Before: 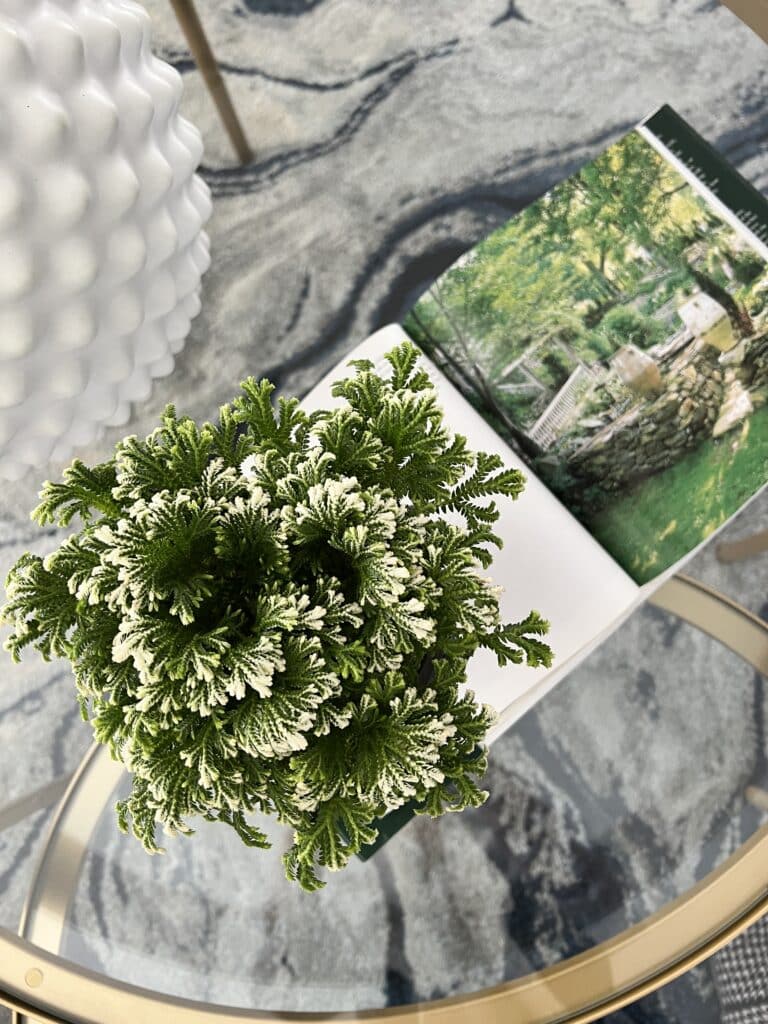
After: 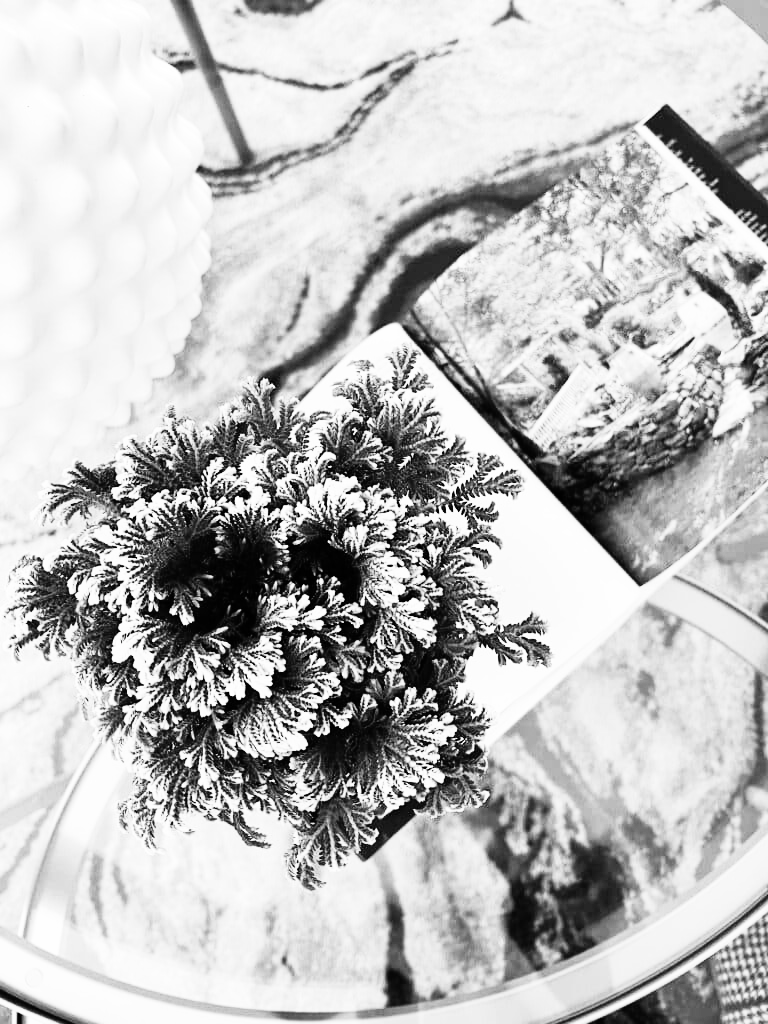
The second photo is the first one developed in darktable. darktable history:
monochrome: on, module defaults
rgb curve: curves: ch0 [(0, 0) (0.21, 0.15) (0.24, 0.21) (0.5, 0.75) (0.75, 0.96) (0.89, 0.99) (1, 1)]; ch1 [(0, 0.02) (0.21, 0.13) (0.25, 0.2) (0.5, 0.67) (0.75, 0.9) (0.89, 0.97) (1, 1)]; ch2 [(0, 0.02) (0.21, 0.13) (0.25, 0.2) (0.5, 0.67) (0.75, 0.9) (0.89, 0.97) (1, 1)], compensate middle gray true
